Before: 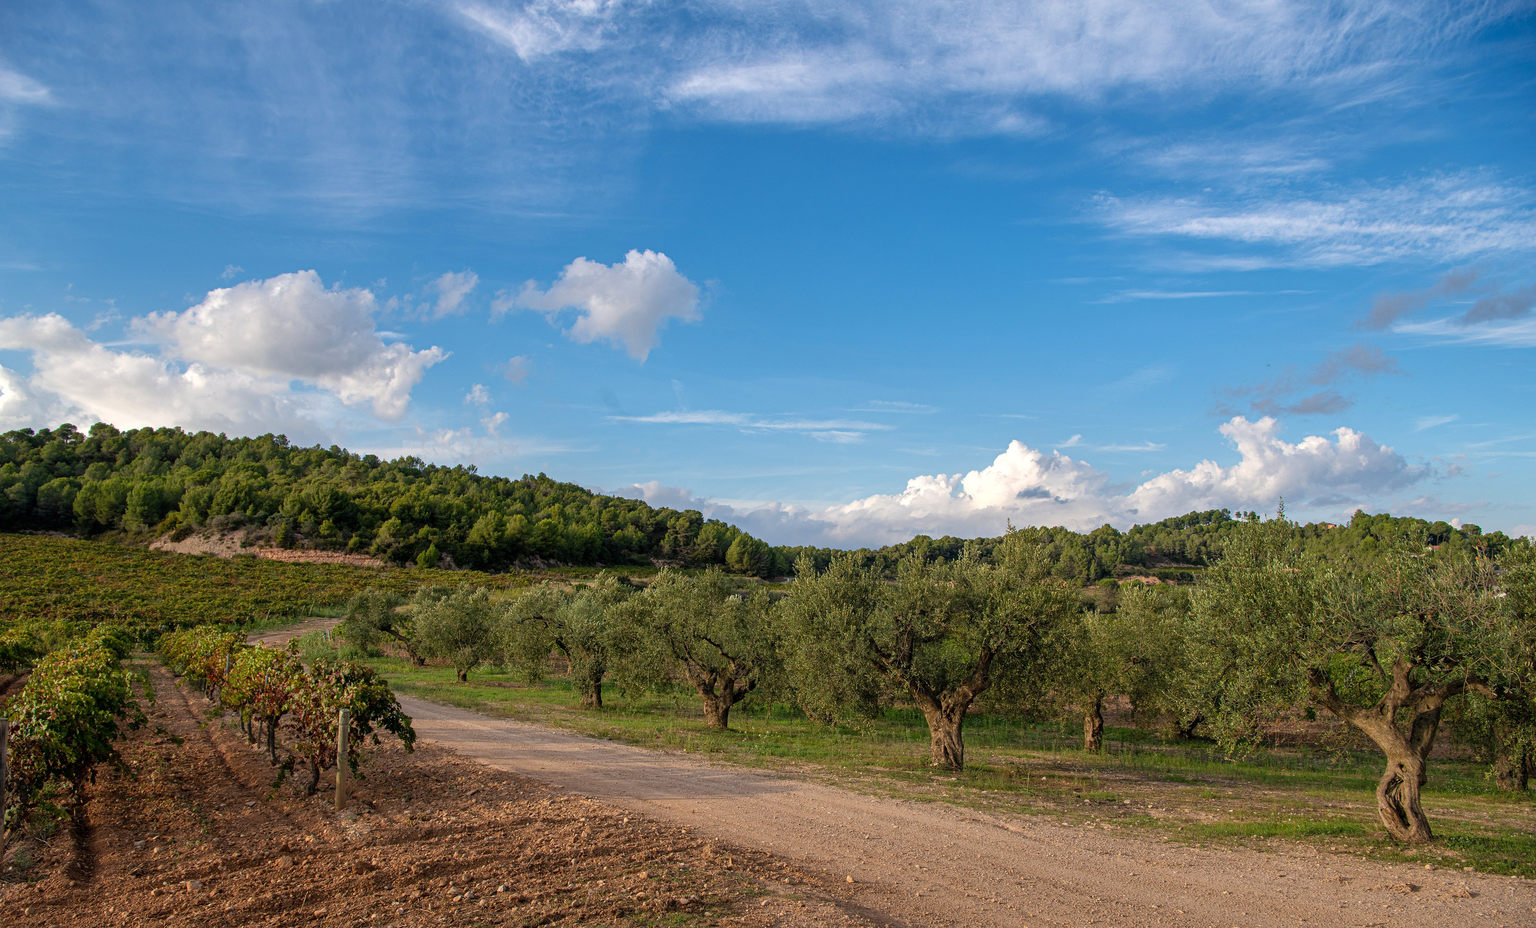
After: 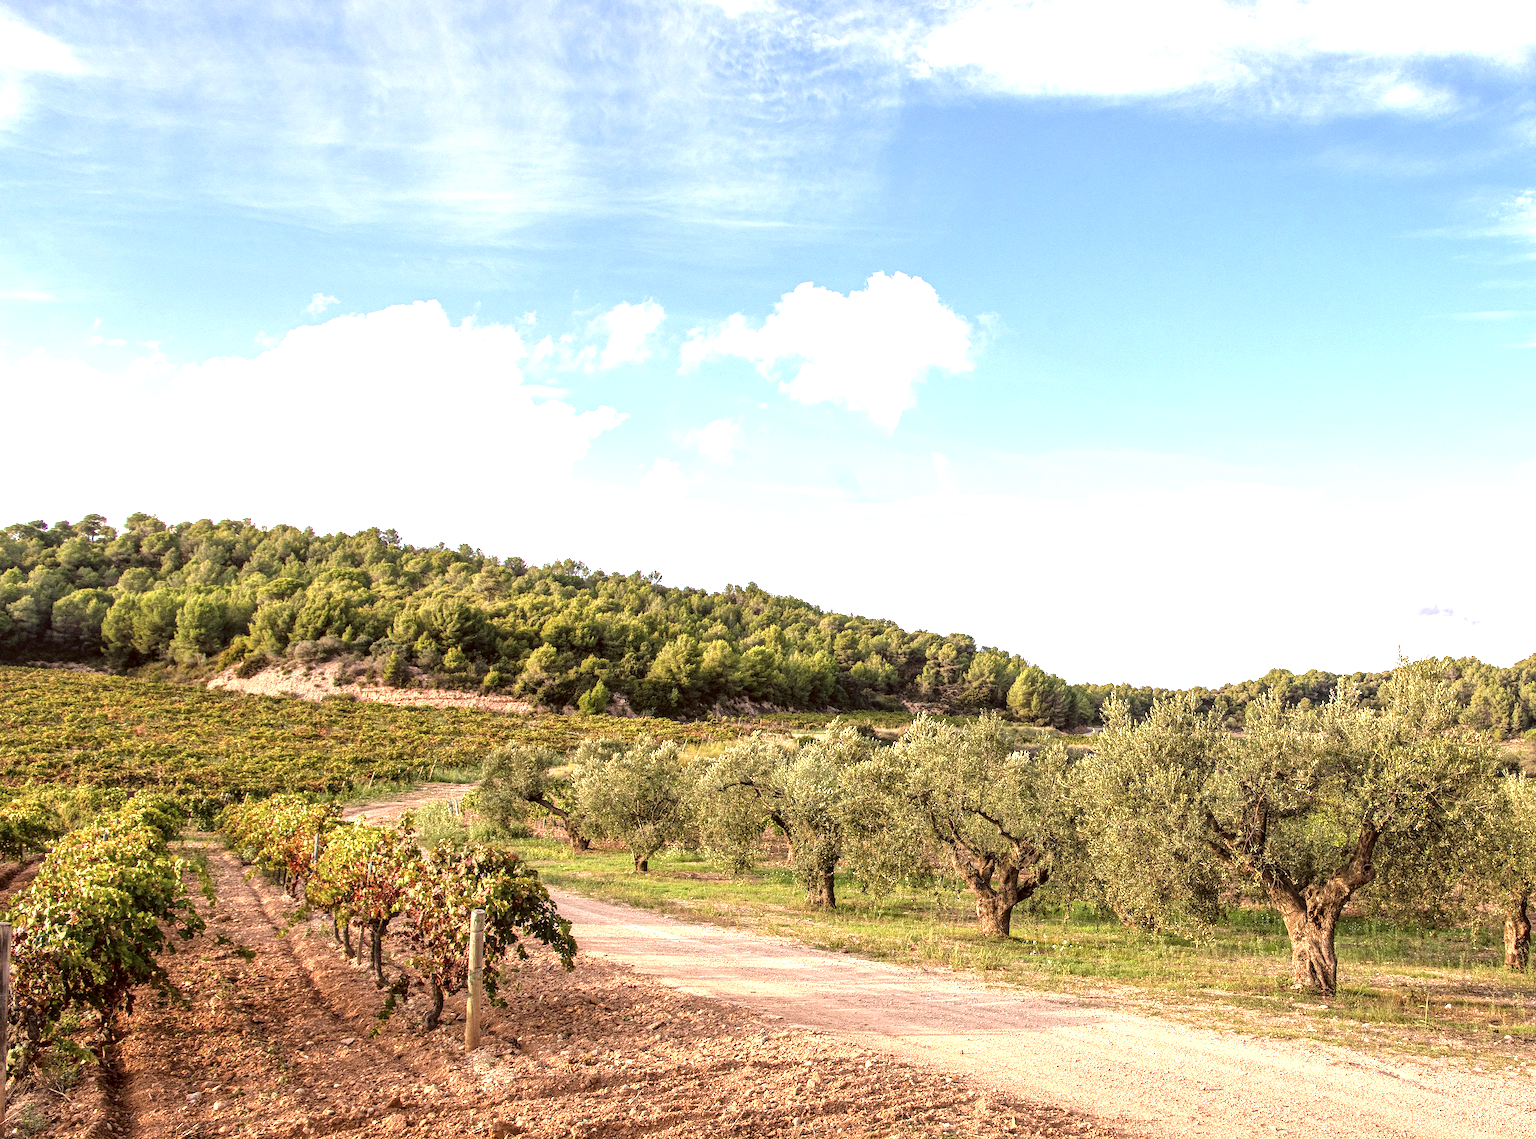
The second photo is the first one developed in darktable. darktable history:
crop: top 5.786%, right 27.899%, bottom 5.751%
exposure: black level correction 0, exposure 1.753 EV, compensate highlight preservation false
color correction: highlights a* 10.17, highlights b* 9.64, shadows a* 8.38, shadows b* 8.33, saturation 0.792
local contrast: on, module defaults
